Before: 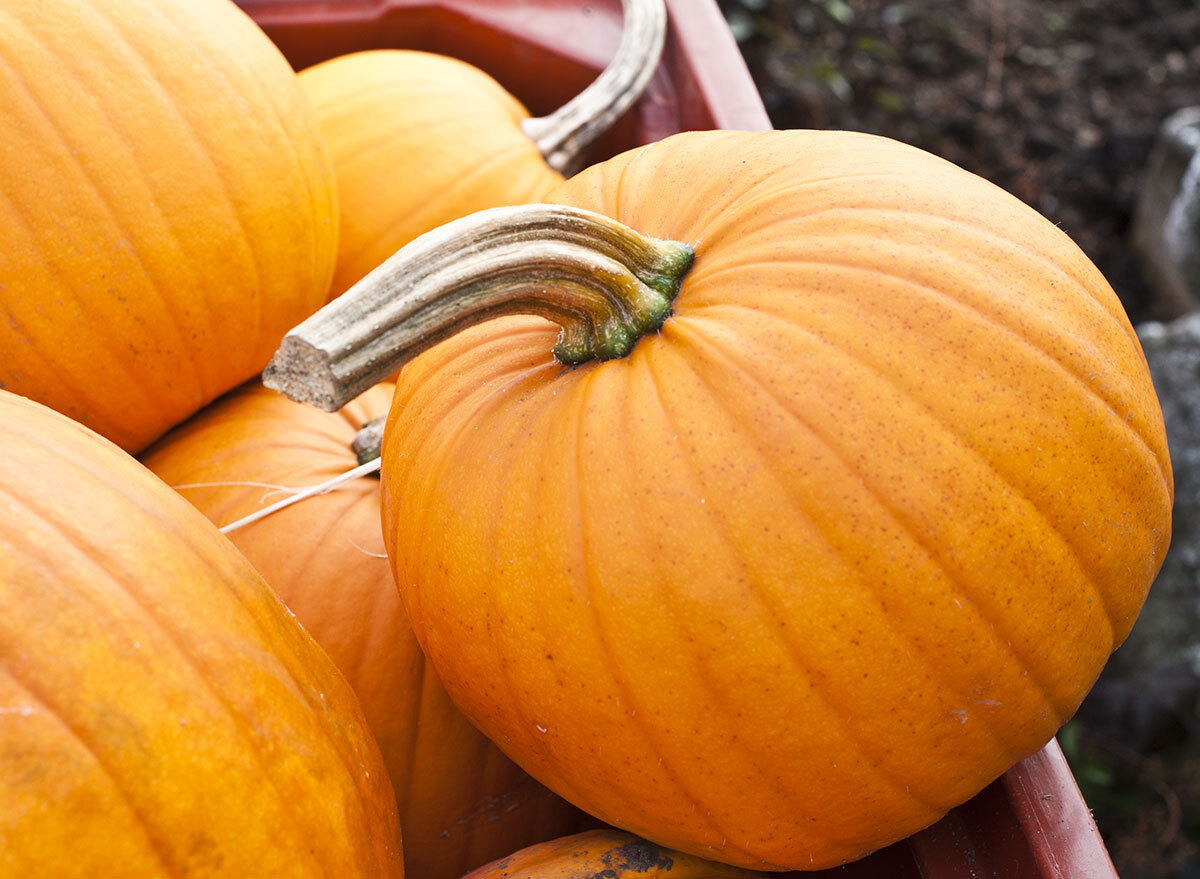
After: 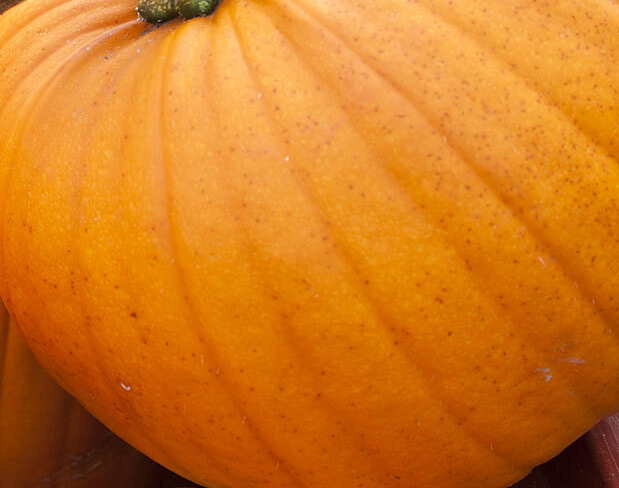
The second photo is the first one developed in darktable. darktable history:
crop: left 34.687%, top 38.971%, right 13.688%, bottom 5.415%
